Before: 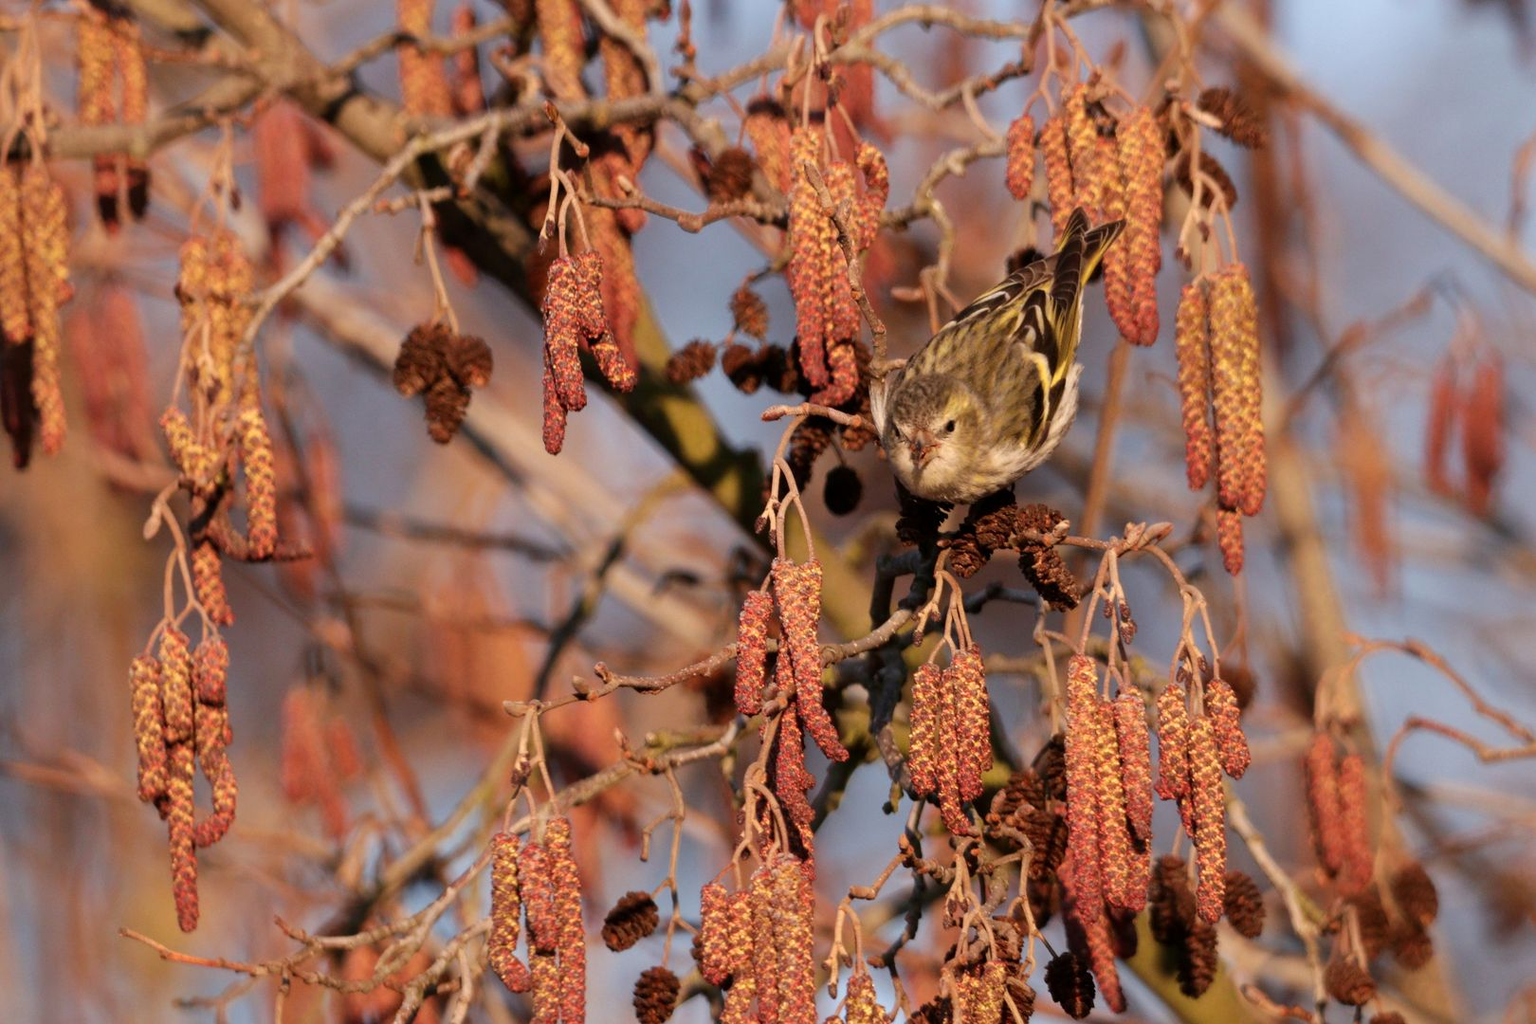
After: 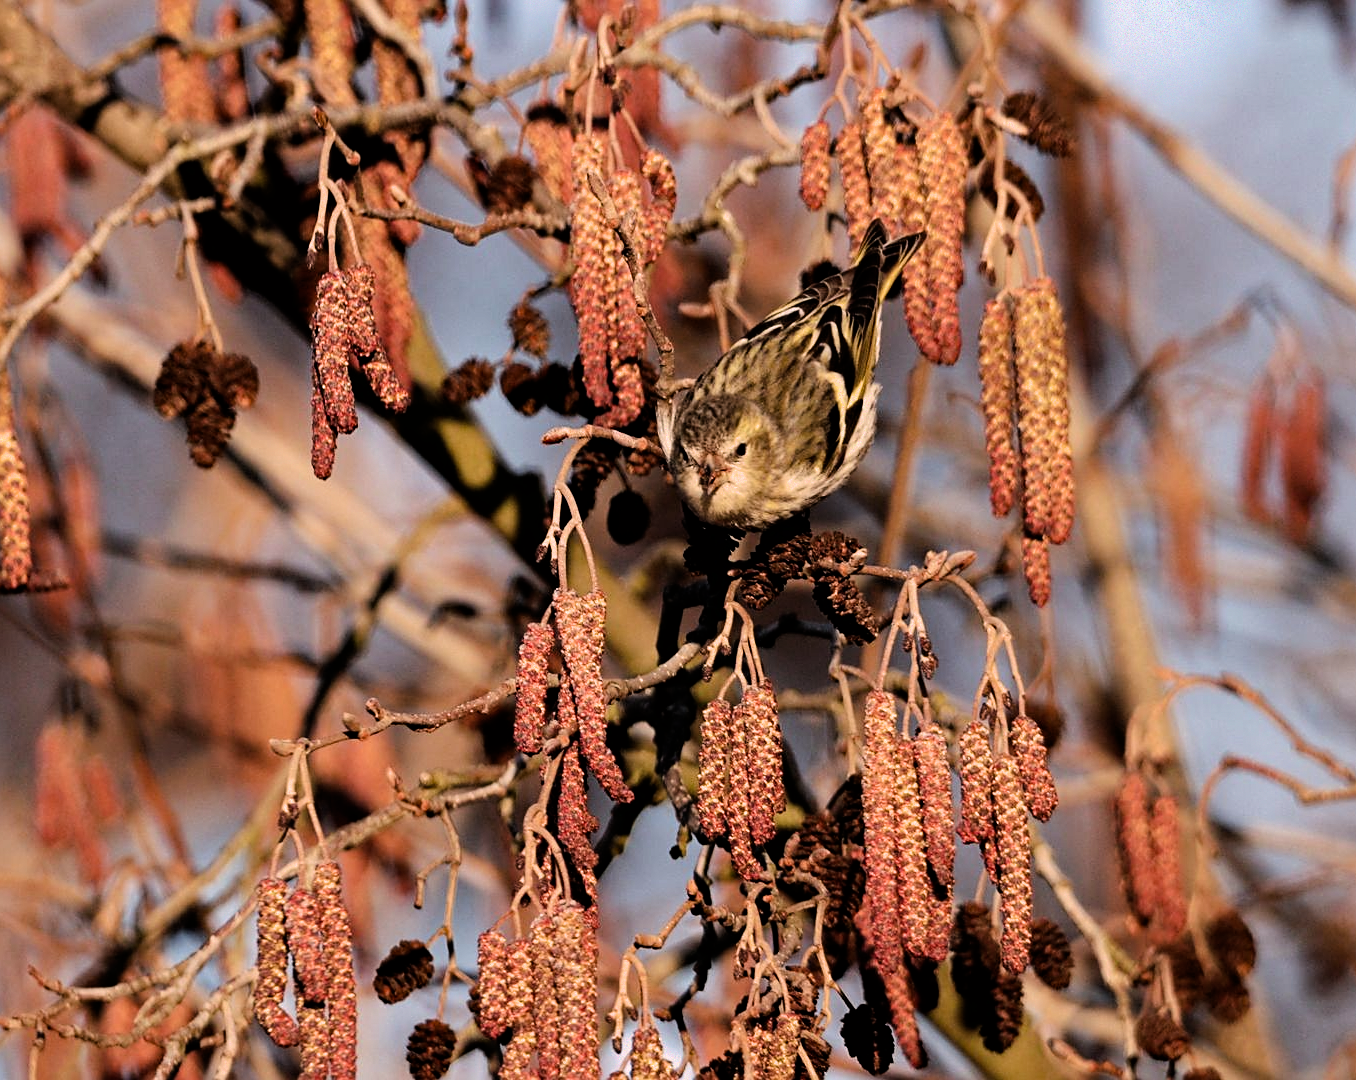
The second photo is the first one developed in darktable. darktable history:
filmic rgb: black relative exposure -5.35 EV, white relative exposure 2.86 EV, threshold -0.292 EV, transition 3.19 EV, structure ↔ texture 99.86%, dynamic range scaling -38.15%, hardness 4.01, contrast 1.595, highlights saturation mix -0.897%, enable highlight reconstruction true
crop: left 16.154%
sharpen: on, module defaults
haze removal: compatibility mode true, adaptive false
